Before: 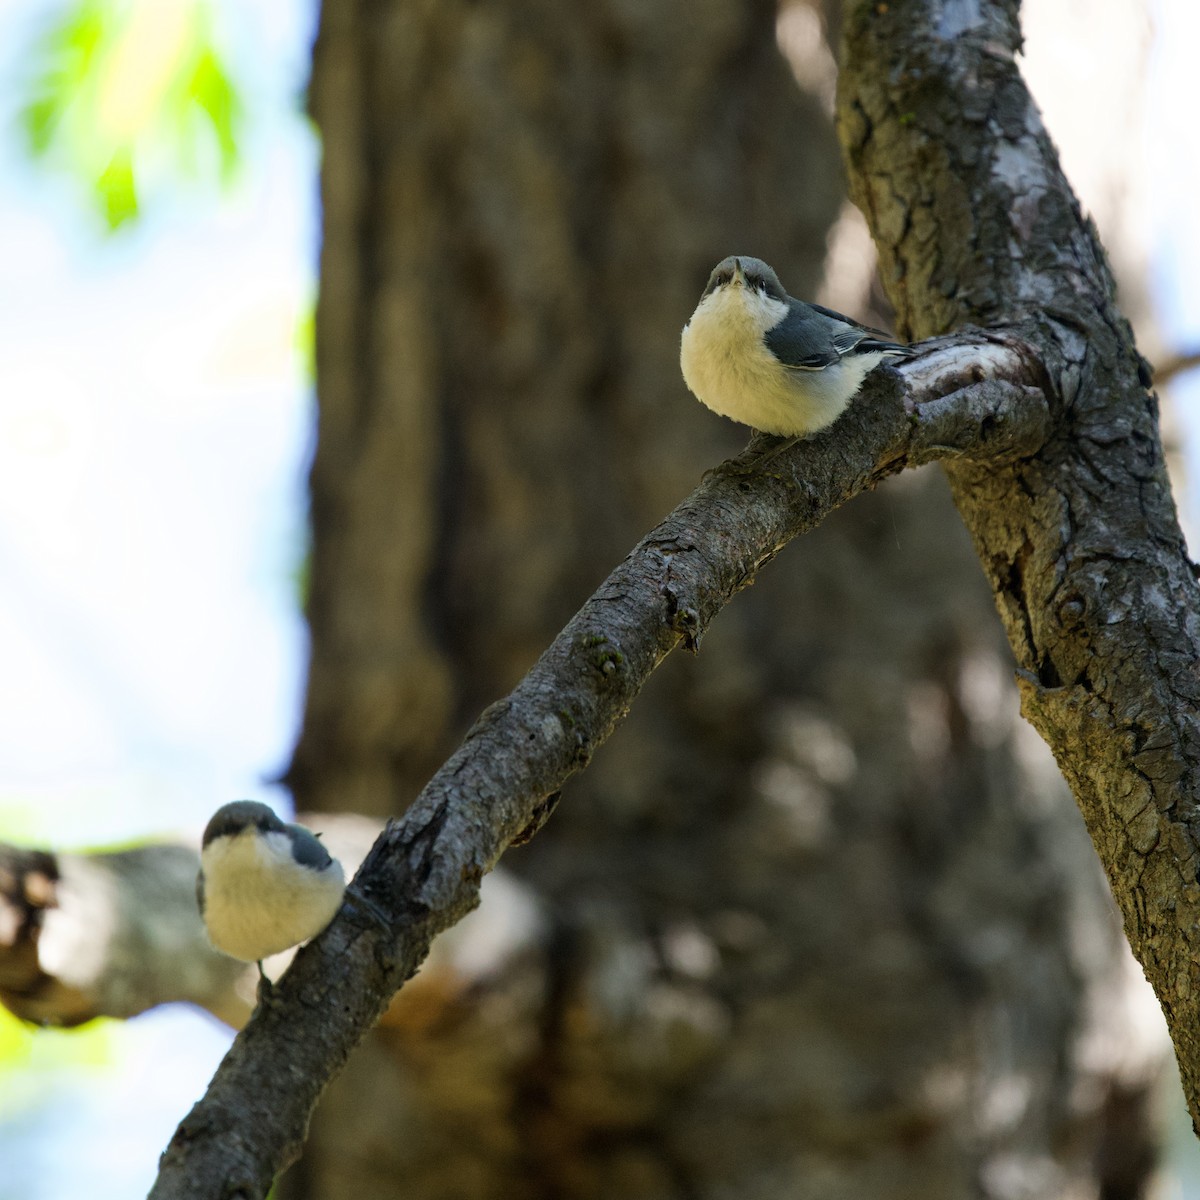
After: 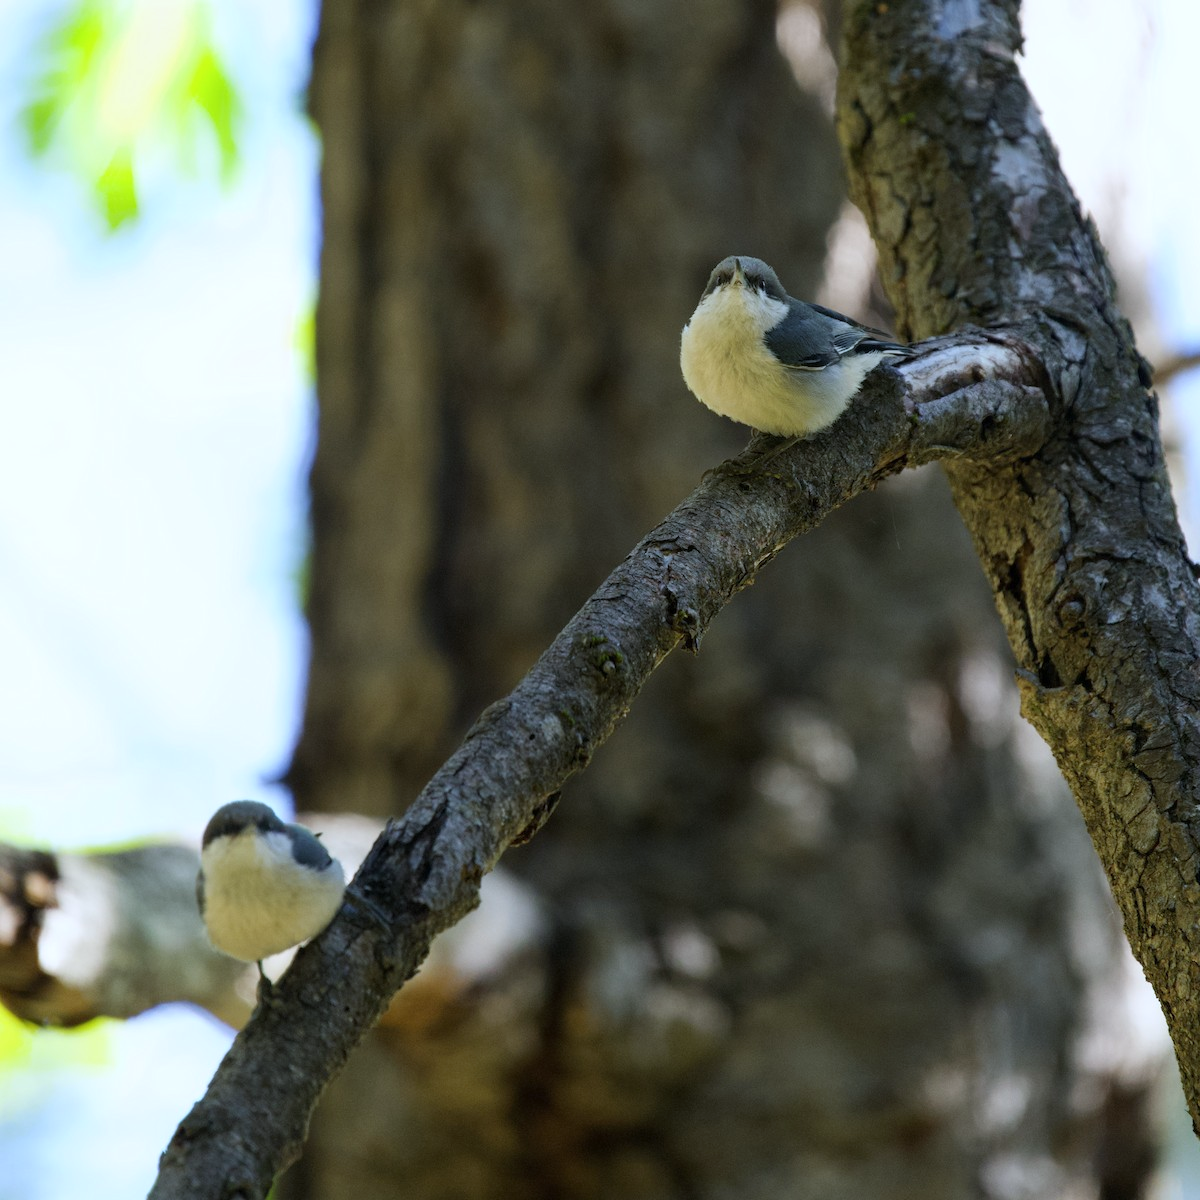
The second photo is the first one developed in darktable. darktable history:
color correction: saturation 0.98
white balance: red 0.954, blue 1.079
